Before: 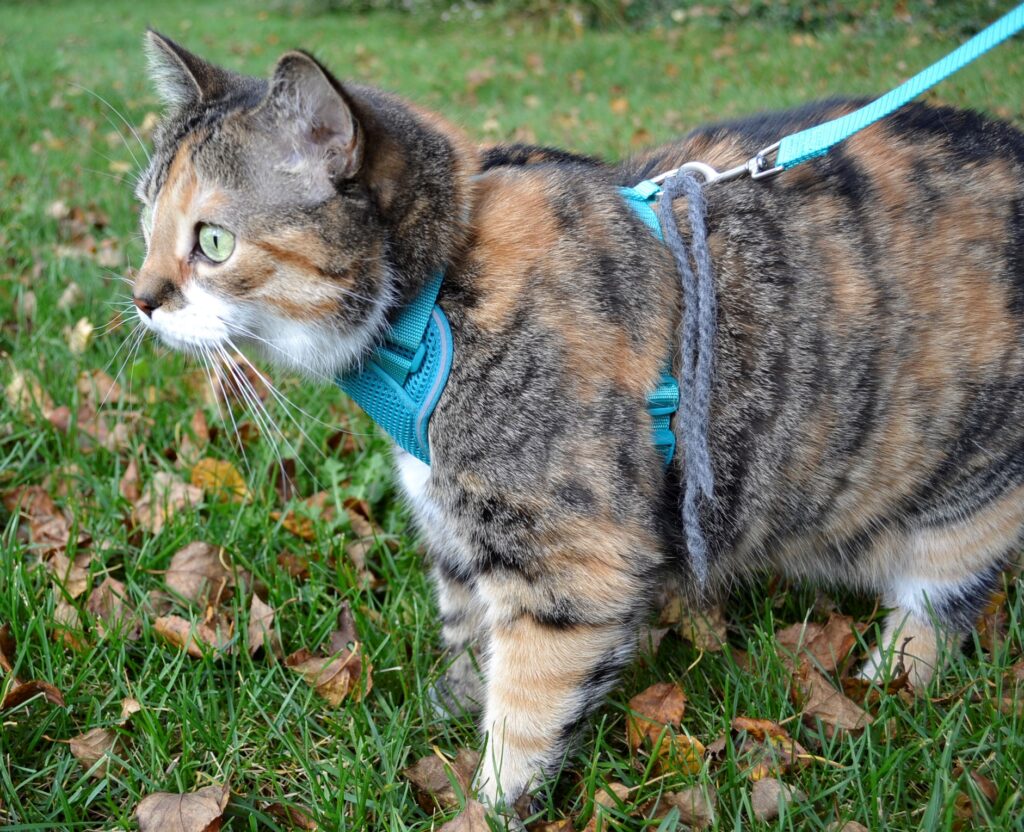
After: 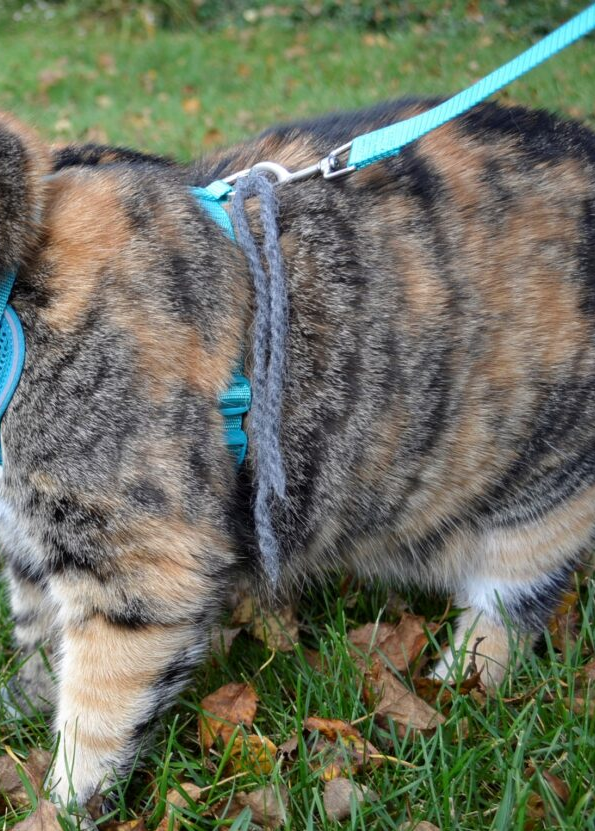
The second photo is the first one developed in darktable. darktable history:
crop: left 41.871%
